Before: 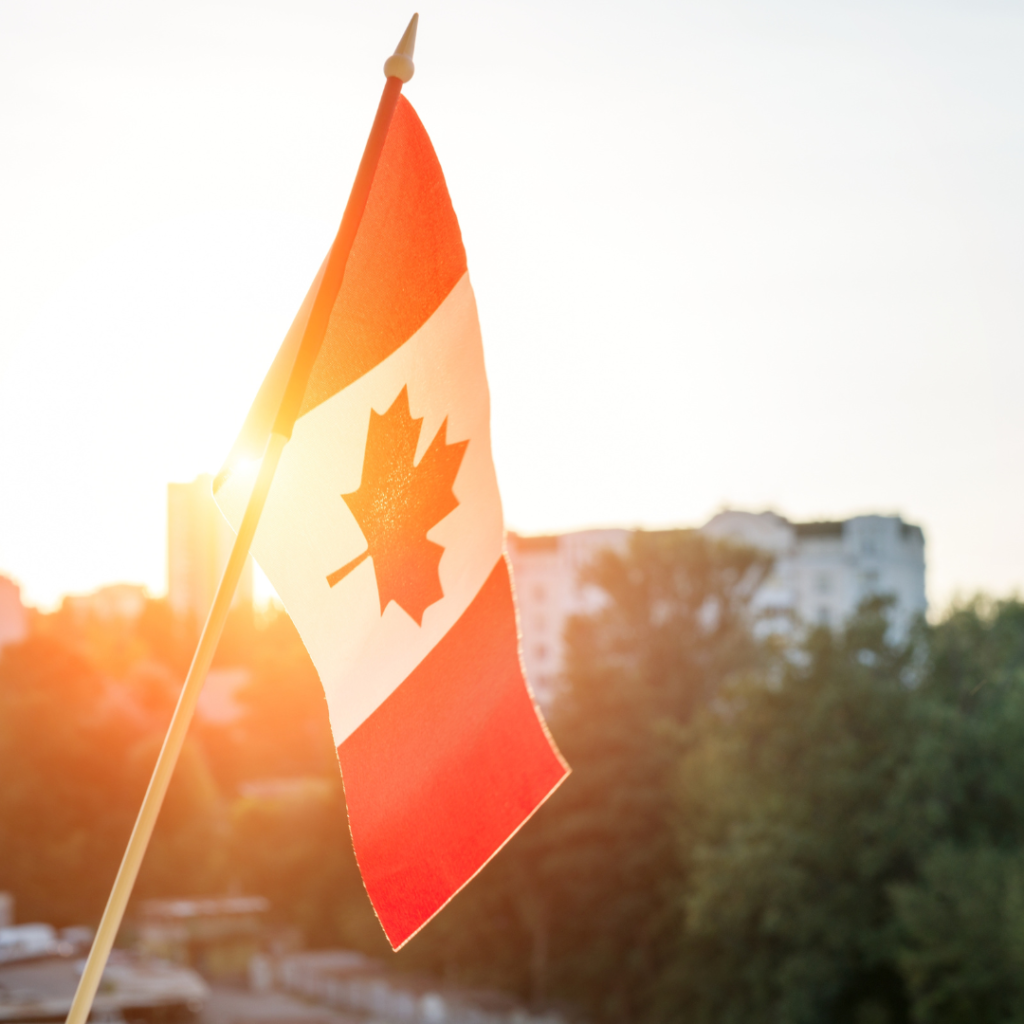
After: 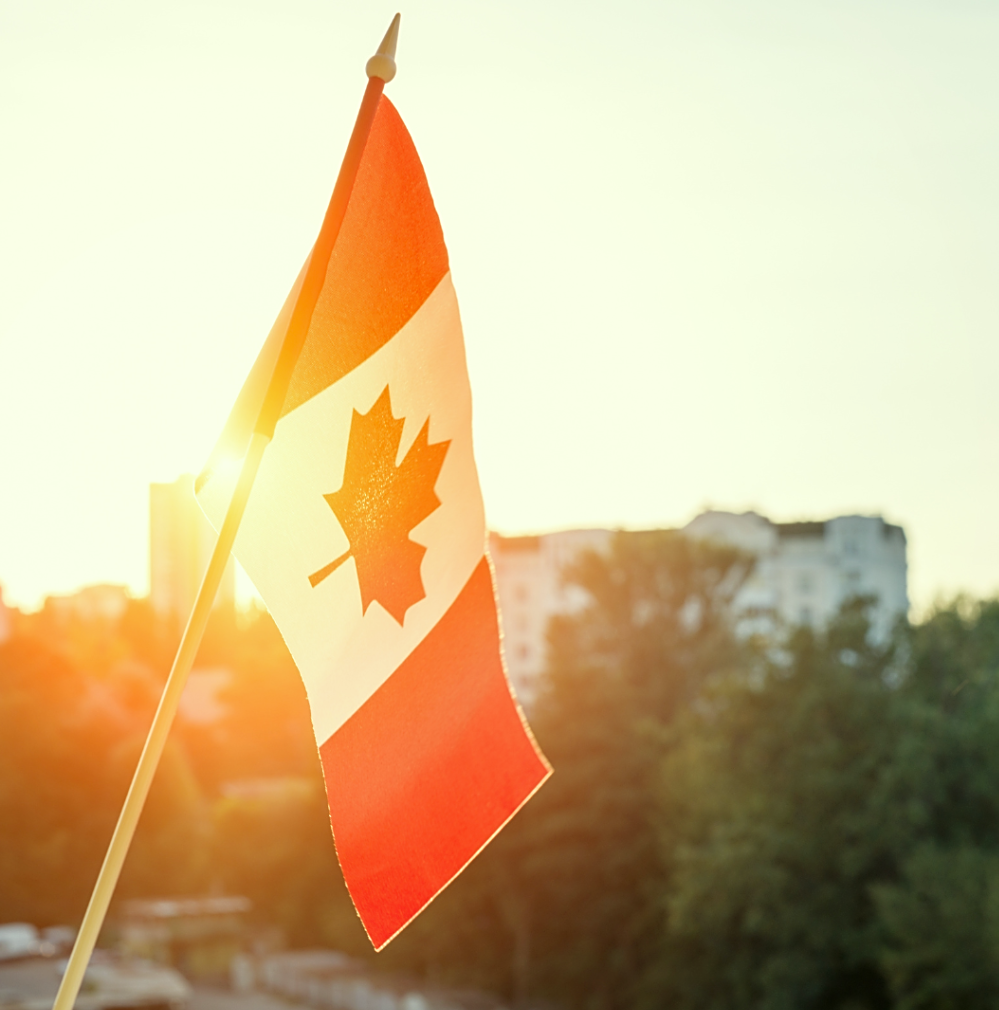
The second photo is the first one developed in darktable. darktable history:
crop and rotate: left 1.774%, right 0.633%, bottom 1.28%
sharpen: on, module defaults
color correction: highlights a* -5.94, highlights b* 11.19
